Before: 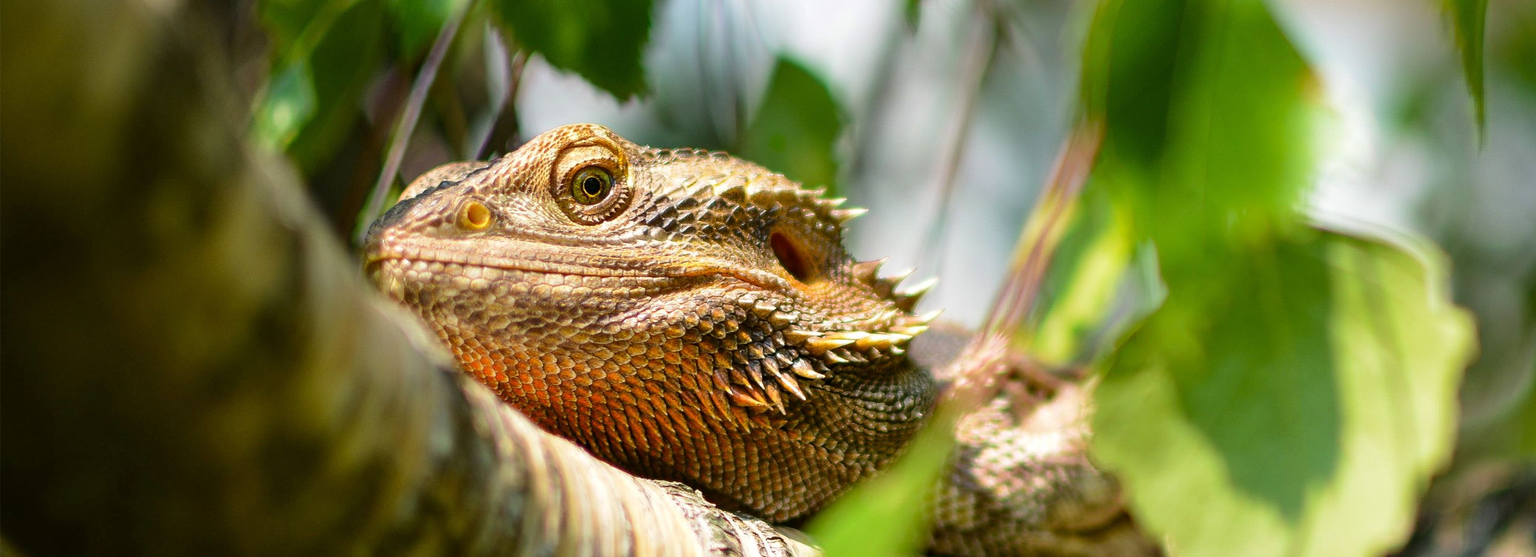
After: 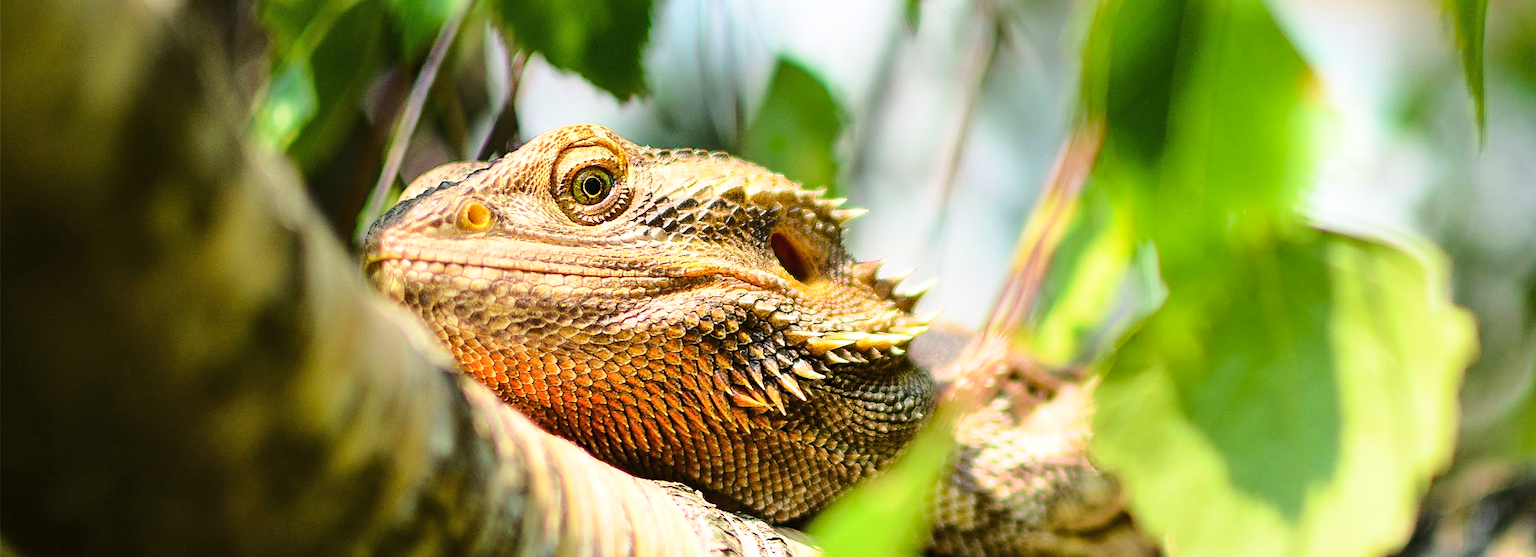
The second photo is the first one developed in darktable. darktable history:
sharpen: on, module defaults
base curve: curves: ch0 [(0, 0) (0.028, 0.03) (0.121, 0.232) (0.46, 0.748) (0.859, 0.968) (1, 1)]
shadows and highlights: shadows 24.91, highlights -25.51
